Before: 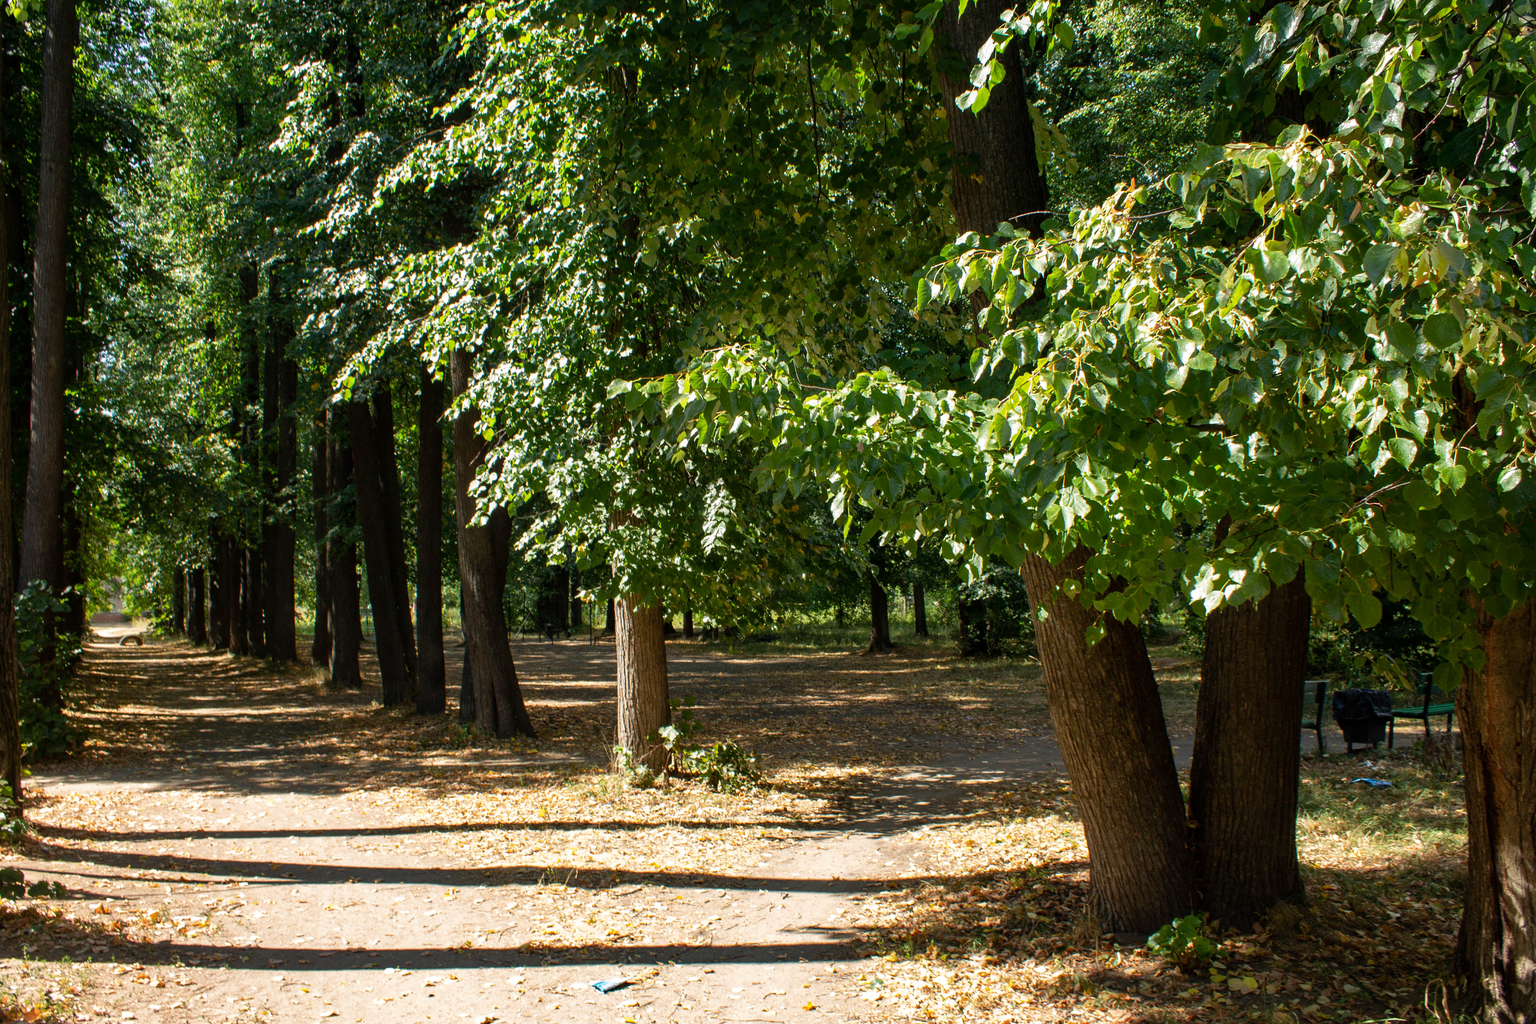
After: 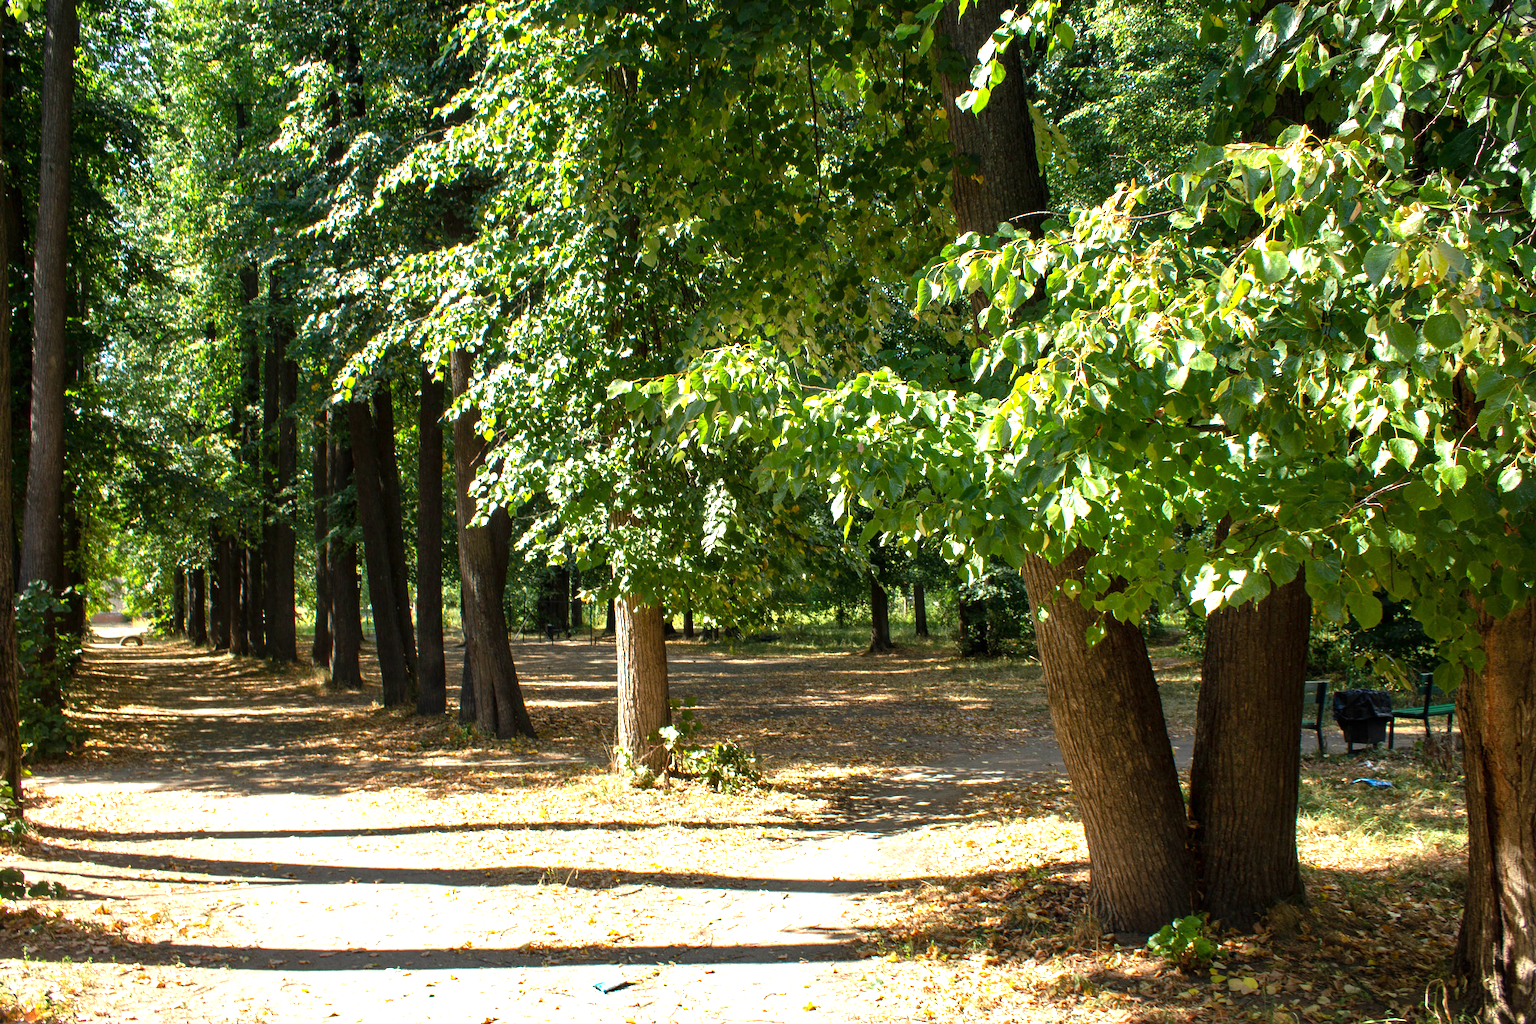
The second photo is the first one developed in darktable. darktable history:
exposure: black level correction 0, exposure 0.938 EV, compensate highlight preservation false
